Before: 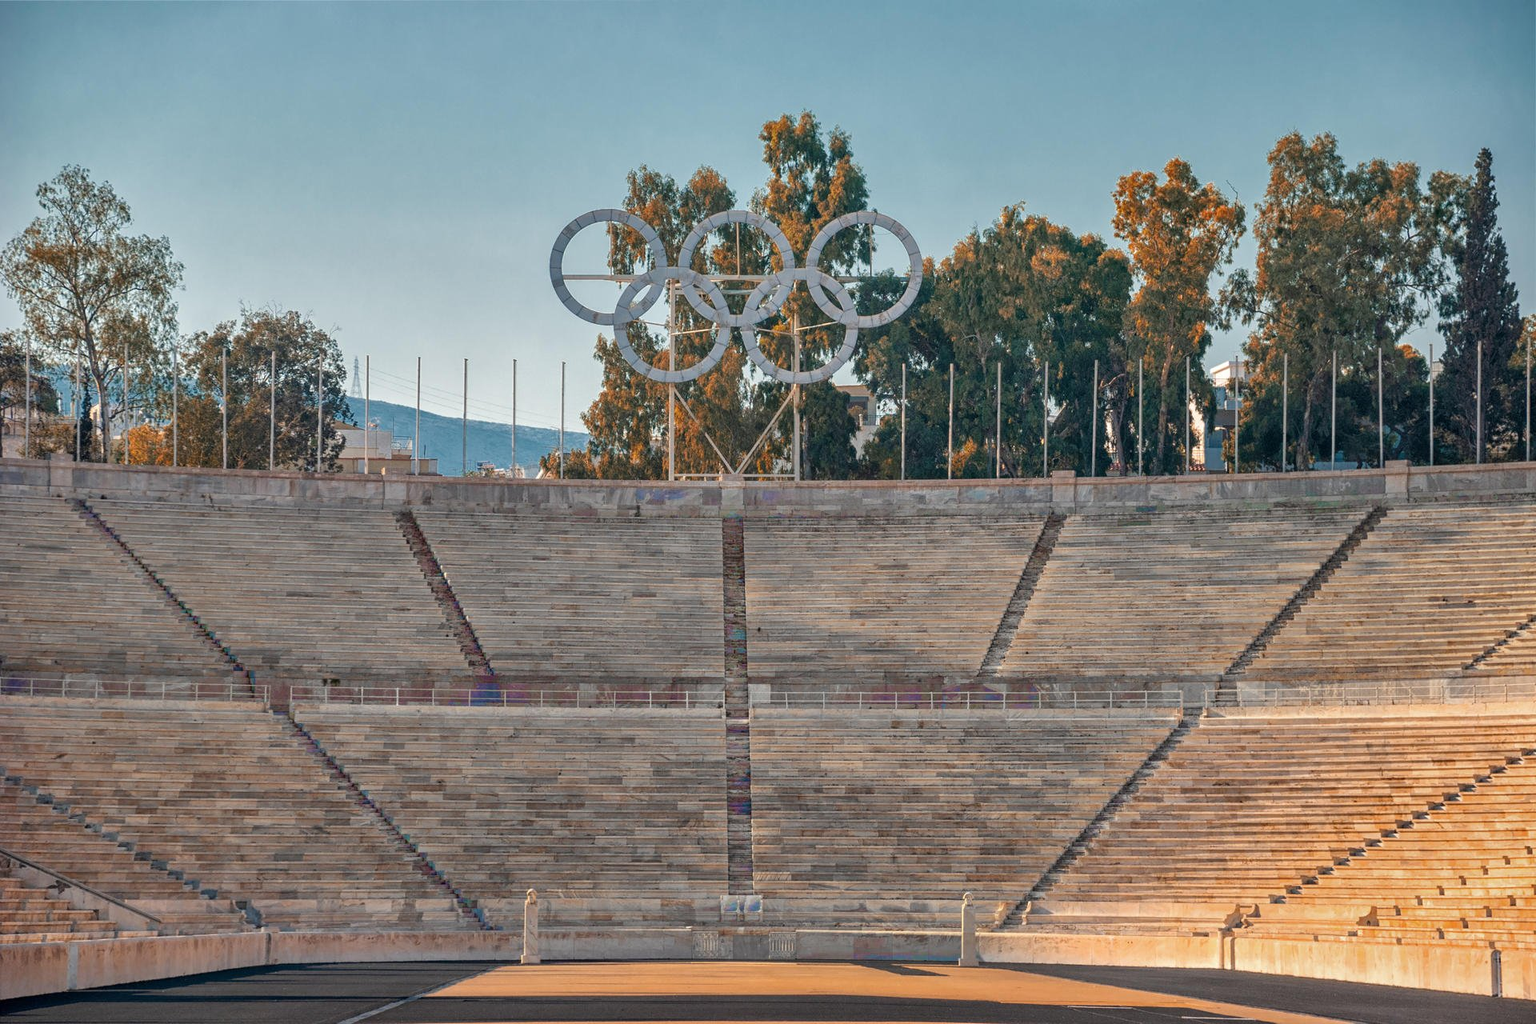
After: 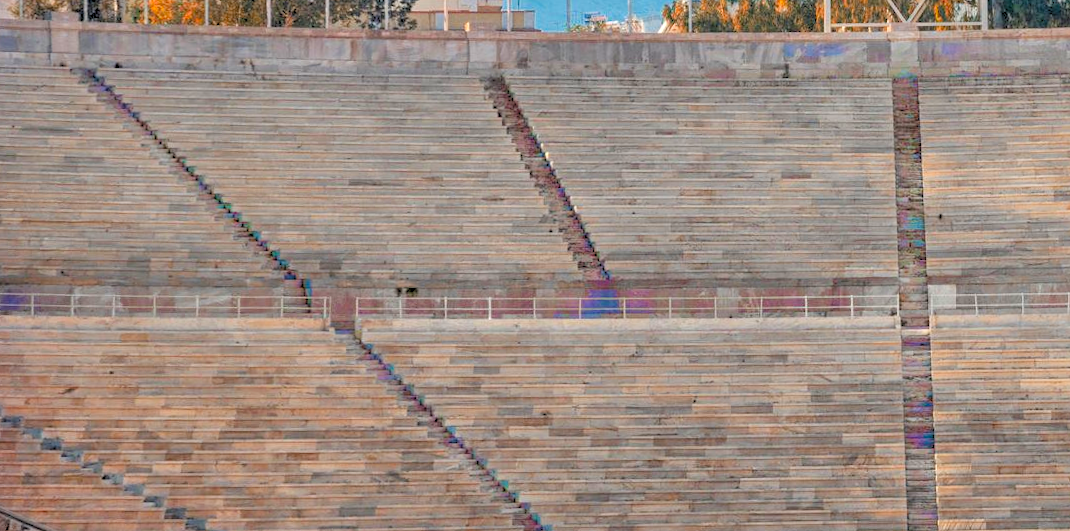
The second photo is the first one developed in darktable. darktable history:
exposure: exposure 0.6 EV, compensate highlight preservation false
crop: top 44.483%, right 43.593%, bottom 12.892%
rotate and perspective: rotation -1°, crop left 0.011, crop right 0.989, crop top 0.025, crop bottom 0.975
color correction: saturation 1.32
rgb levels: preserve colors sum RGB, levels [[0.038, 0.433, 0.934], [0, 0.5, 1], [0, 0.5, 1]]
